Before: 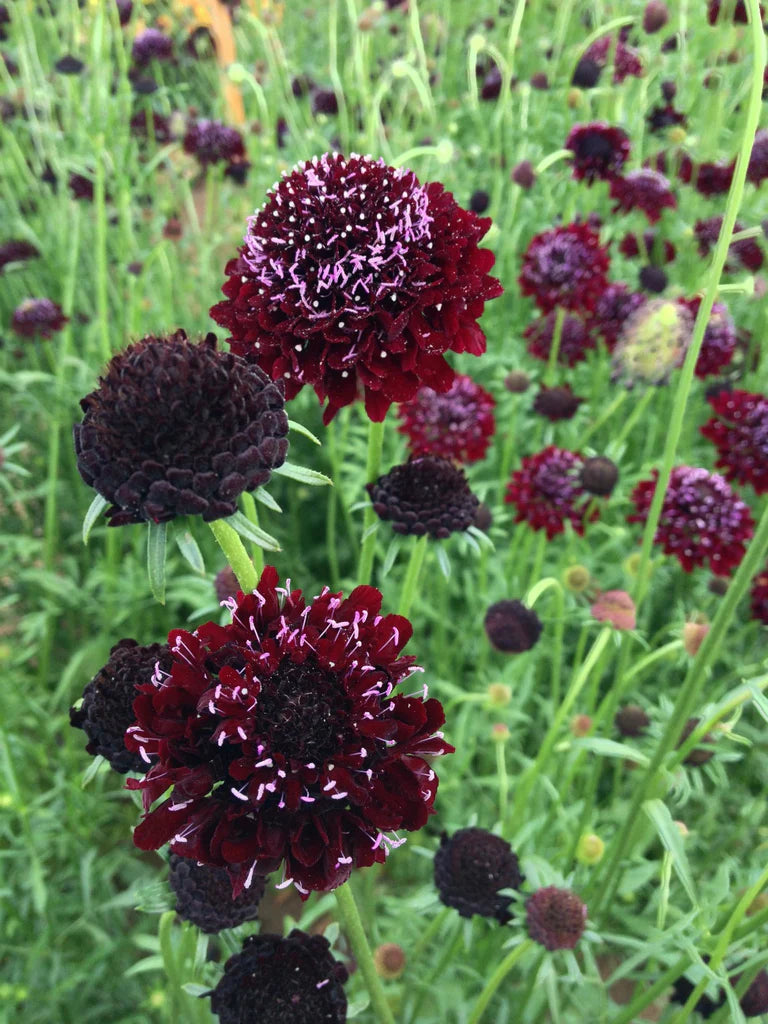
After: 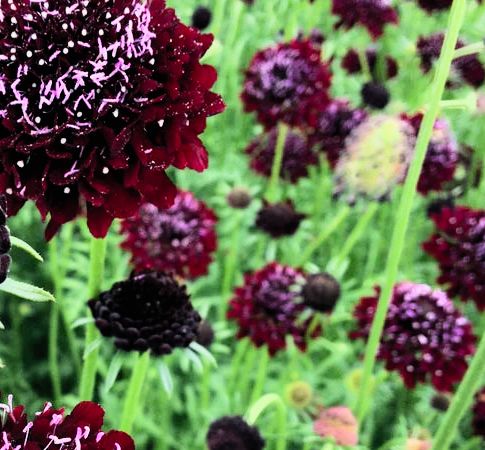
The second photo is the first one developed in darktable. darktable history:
filmic rgb: black relative exposure -5.05 EV, white relative exposure 3.56 EV, hardness 3.19, contrast 1.3, highlights saturation mix -49.74%, iterations of high-quality reconstruction 10
shadows and highlights: shadows 4.72, highlights color adjustment 46.76%, soften with gaussian
contrast brightness saturation: contrast 0.197, brightness 0.161, saturation 0.229
crop: left 36.265%, top 18.059%, right 0.461%, bottom 37.948%
